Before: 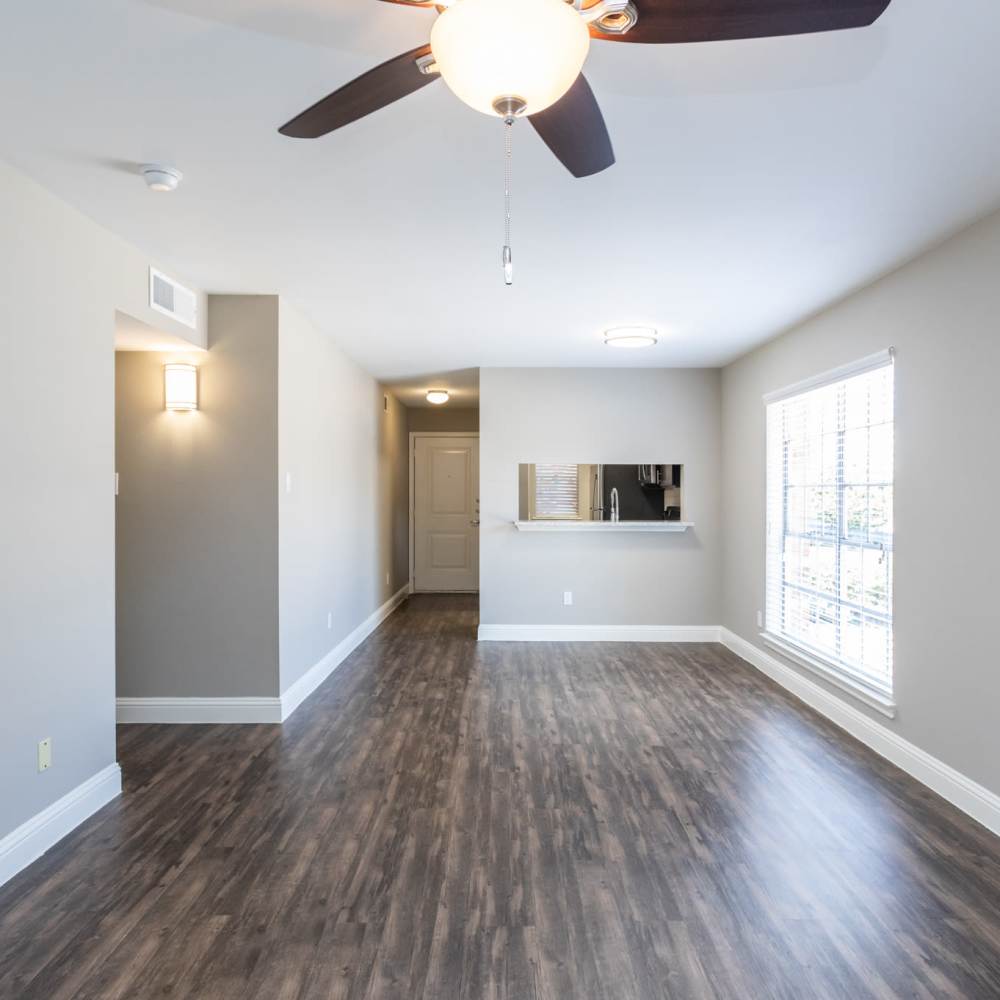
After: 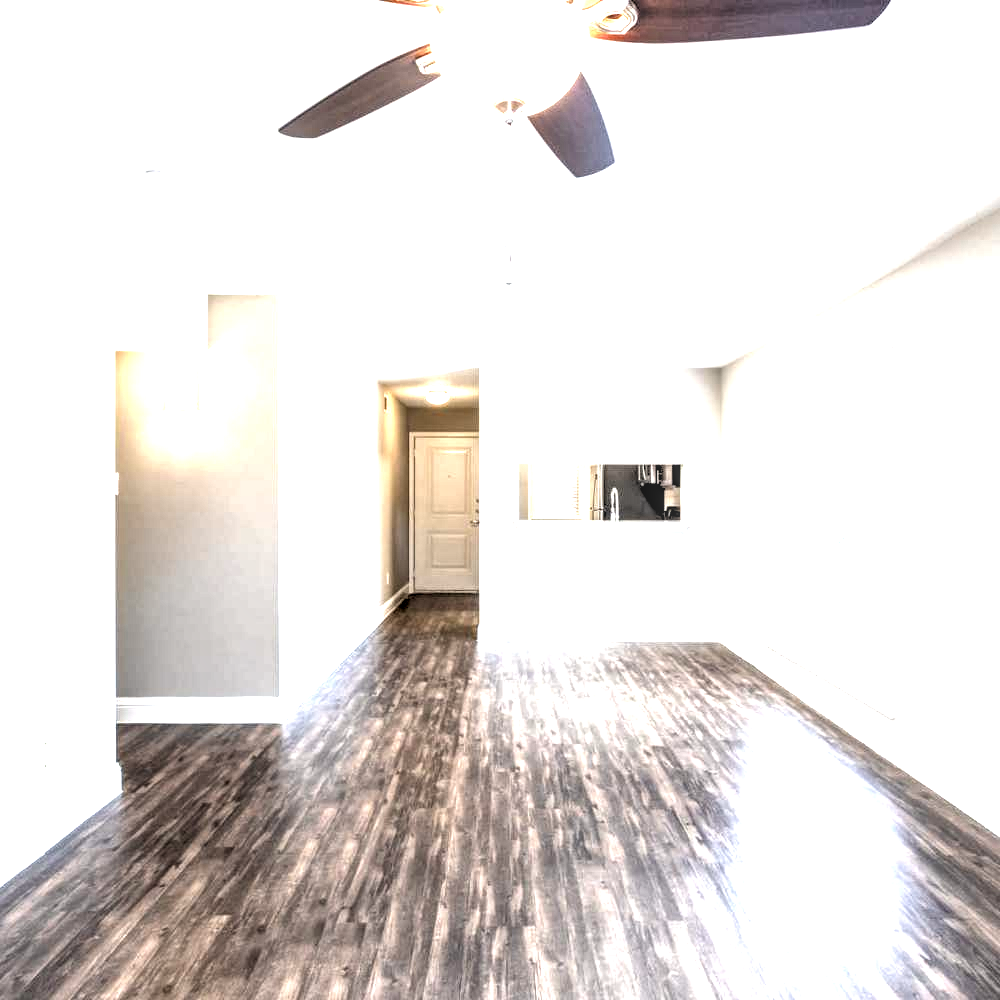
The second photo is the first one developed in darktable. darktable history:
rgb levels: levels [[0.034, 0.472, 0.904], [0, 0.5, 1], [0, 0.5, 1]]
color balance rgb: shadows lift › chroma 1%, shadows lift › hue 28.8°, power › hue 60°, highlights gain › chroma 1%, highlights gain › hue 60°, global offset › luminance 0.25%, perceptual saturation grading › highlights -20%, perceptual saturation grading › shadows 20%, perceptual brilliance grading › highlights 10%, perceptual brilliance grading › shadows -5%, global vibrance 19.67%
exposure: black level correction -0.002, exposure 1.115 EV, compensate highlight preservation false
local contrast: detail 160%
tone equalizer: -7 EV 0.13 EV, smoothing diameter 25%, edges refinement/feathering 10, preserve details guided filter
